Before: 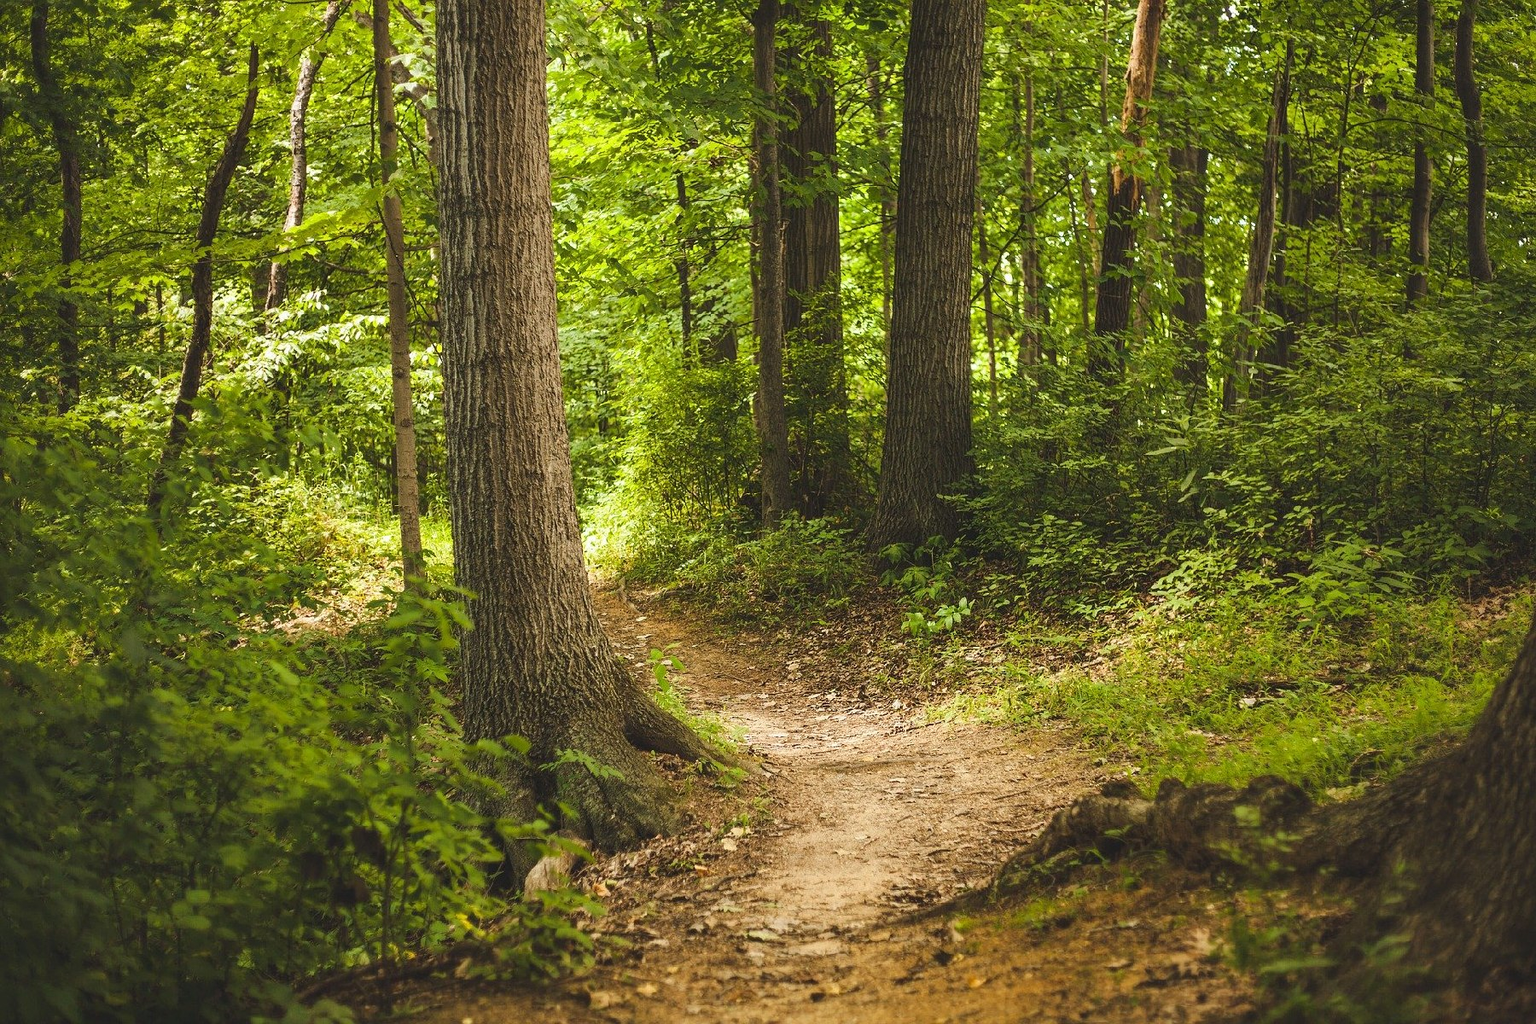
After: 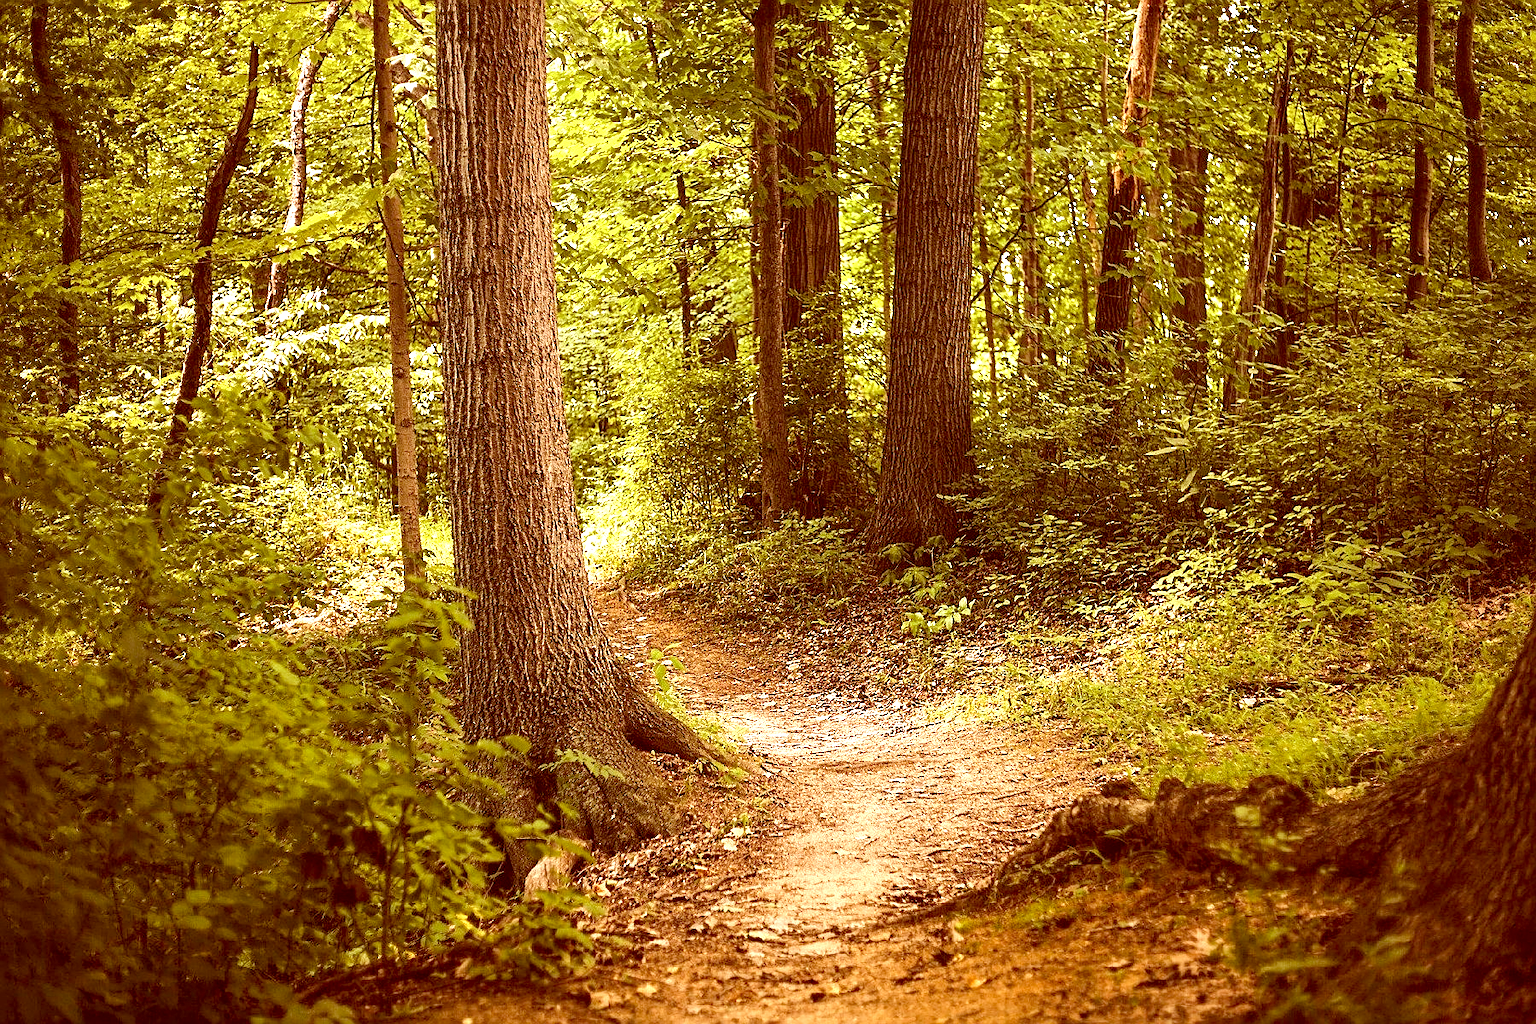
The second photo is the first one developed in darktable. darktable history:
exposure: black level correction 0.012, exposure 0.7 EV, compensate exposure bias true, compensate highlight preservation false
sharpen: on, module defaults
color correction: highlights a* 9.03, highlights b* 8.71, shadows a* 40, shadows b* 40, saturation 0.8
